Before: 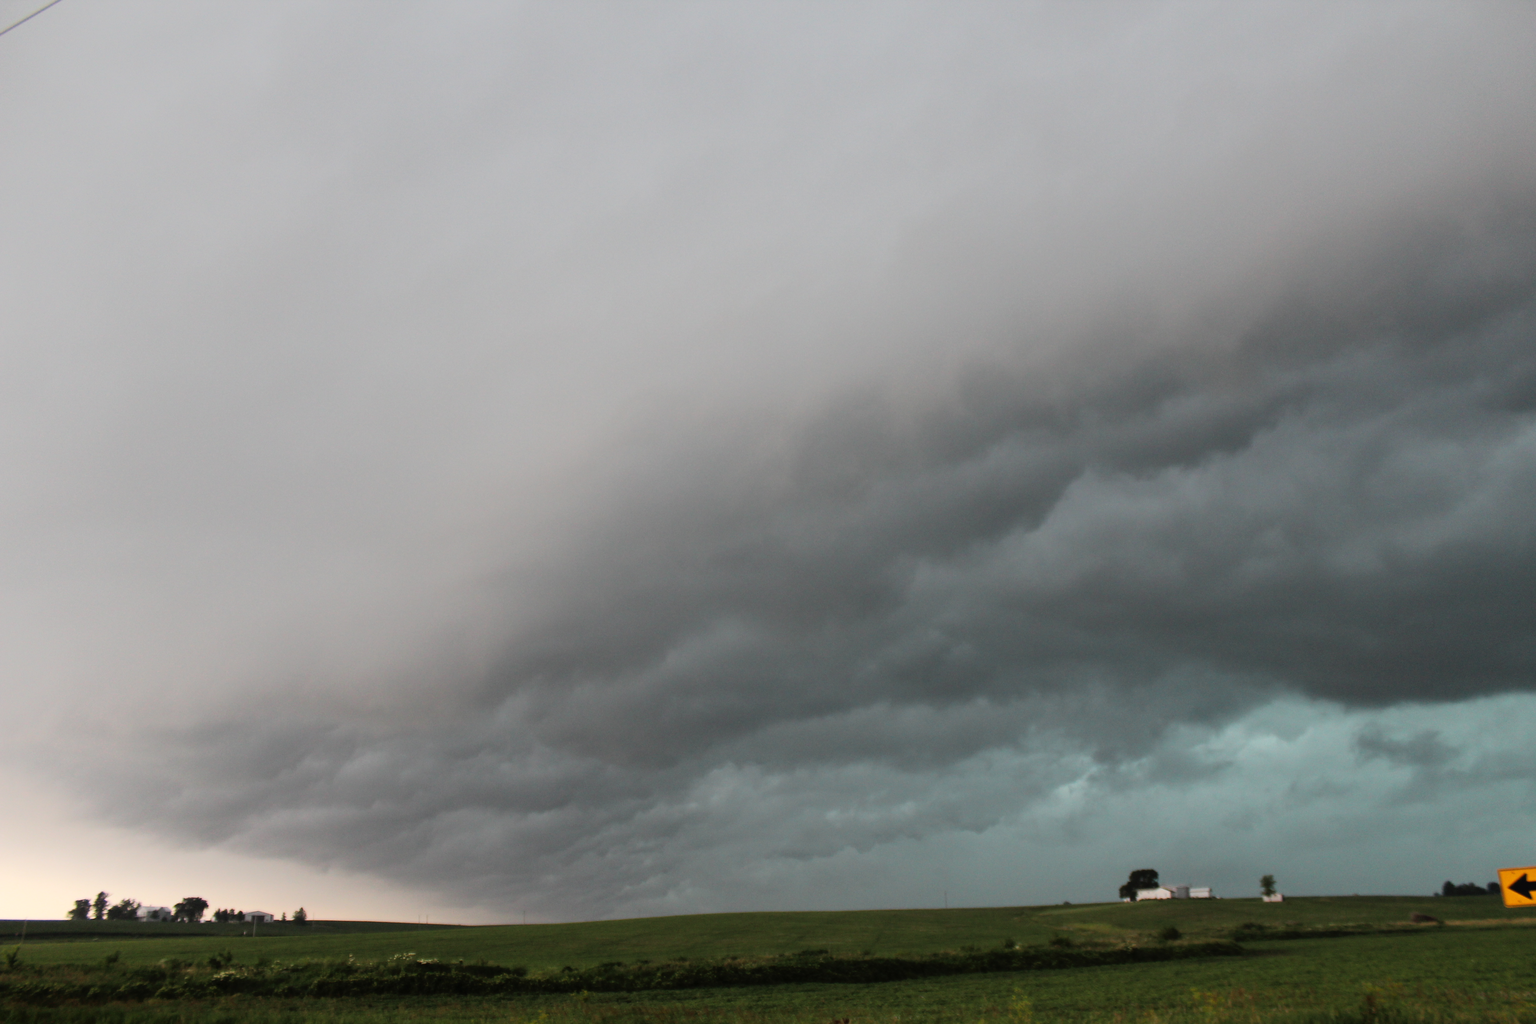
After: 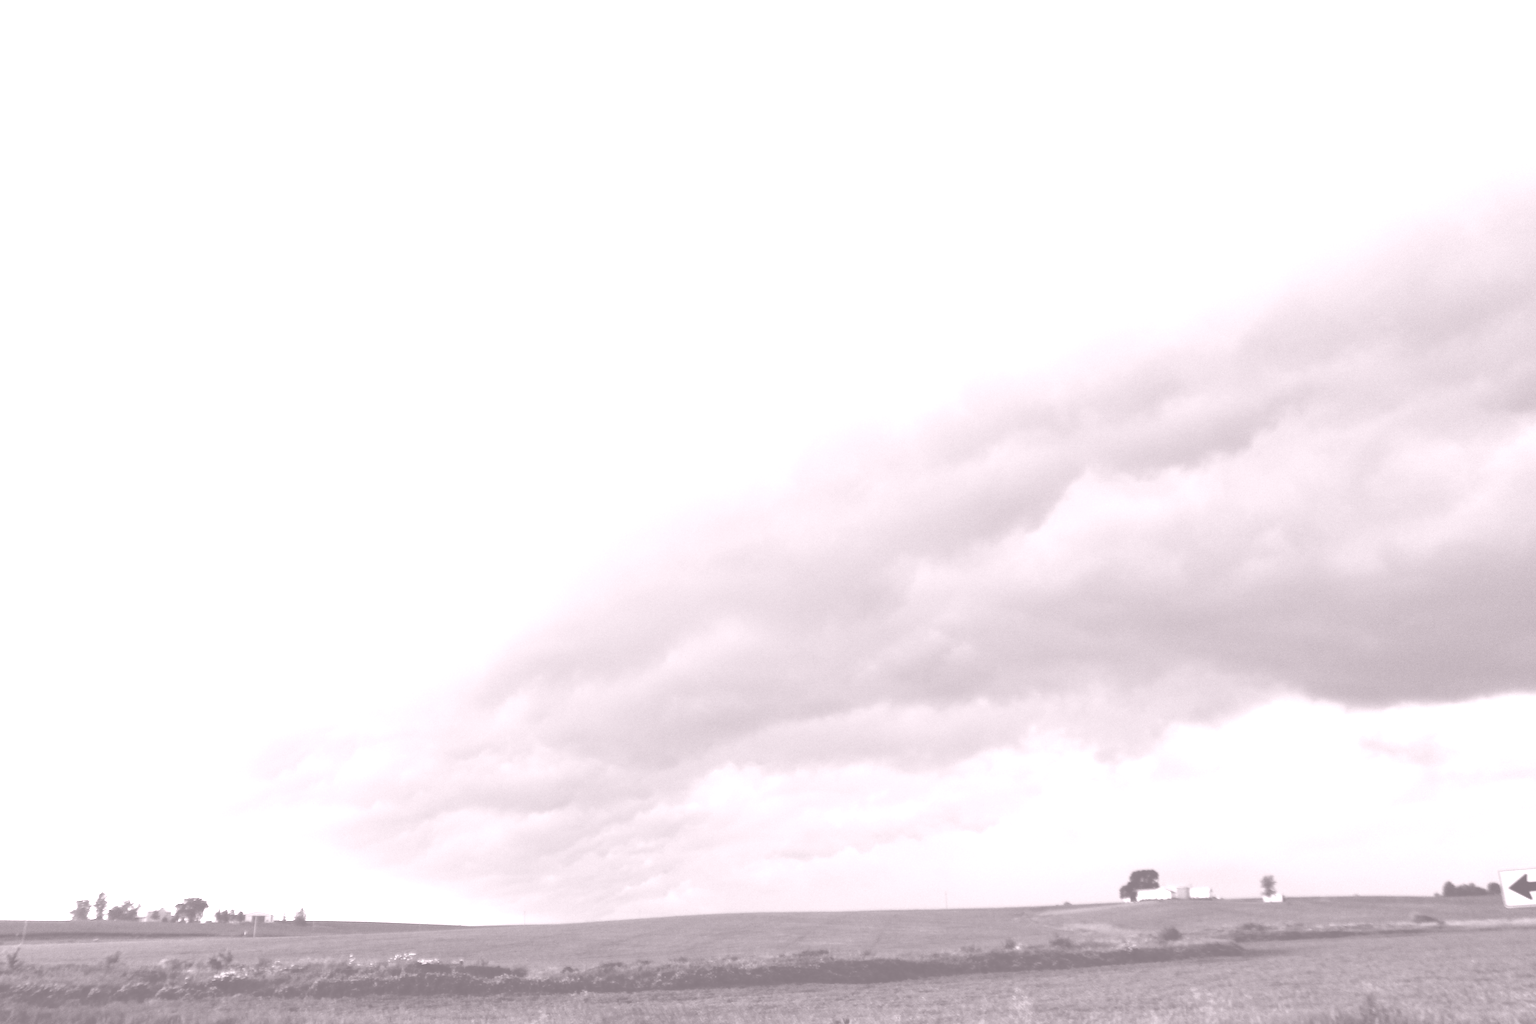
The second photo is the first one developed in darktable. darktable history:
colorize: hue 25.2°, saturation 83%, source mix 82%, lightness 79%, version 1
levels: levels [0, 0.478, 1]
tone curve: curves: ch0 [(0, 0) (0.091, 0.074) (0.184, 0.168) (0.491, 0.519) (0.748, 0.765) (1, 0.919)]; ch1 [(0, 0) (0.179, 0.173) (0.322, 0.32) (0.424, 0.424) (0.502, 0.504) (0.56, 0.578) (0.631, 0.667) (0.777, 0.806) (1, 1)]; ch2 [(0, 0) (0.434, 0.447) (0.483, 0.487) (0.547, 0.564) (0.676, 0.673) (1, 1)], color space Lab, independent channels, preserve colors none
